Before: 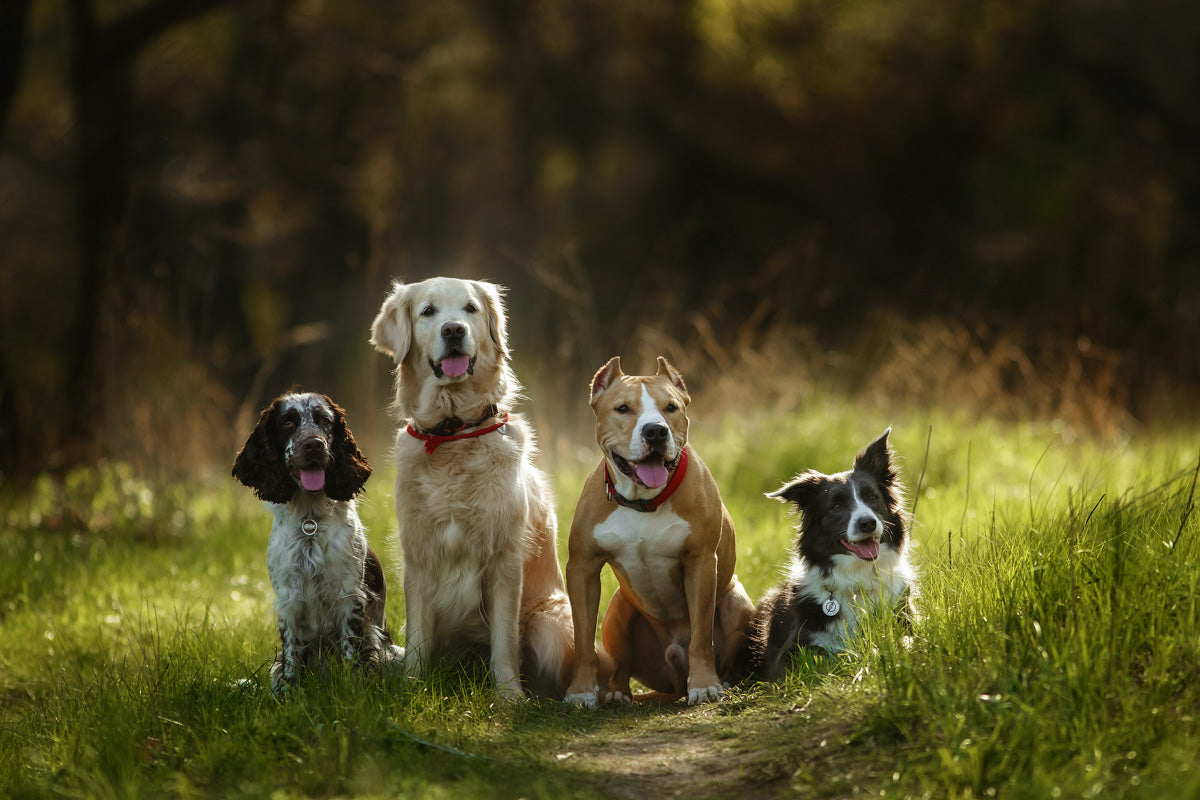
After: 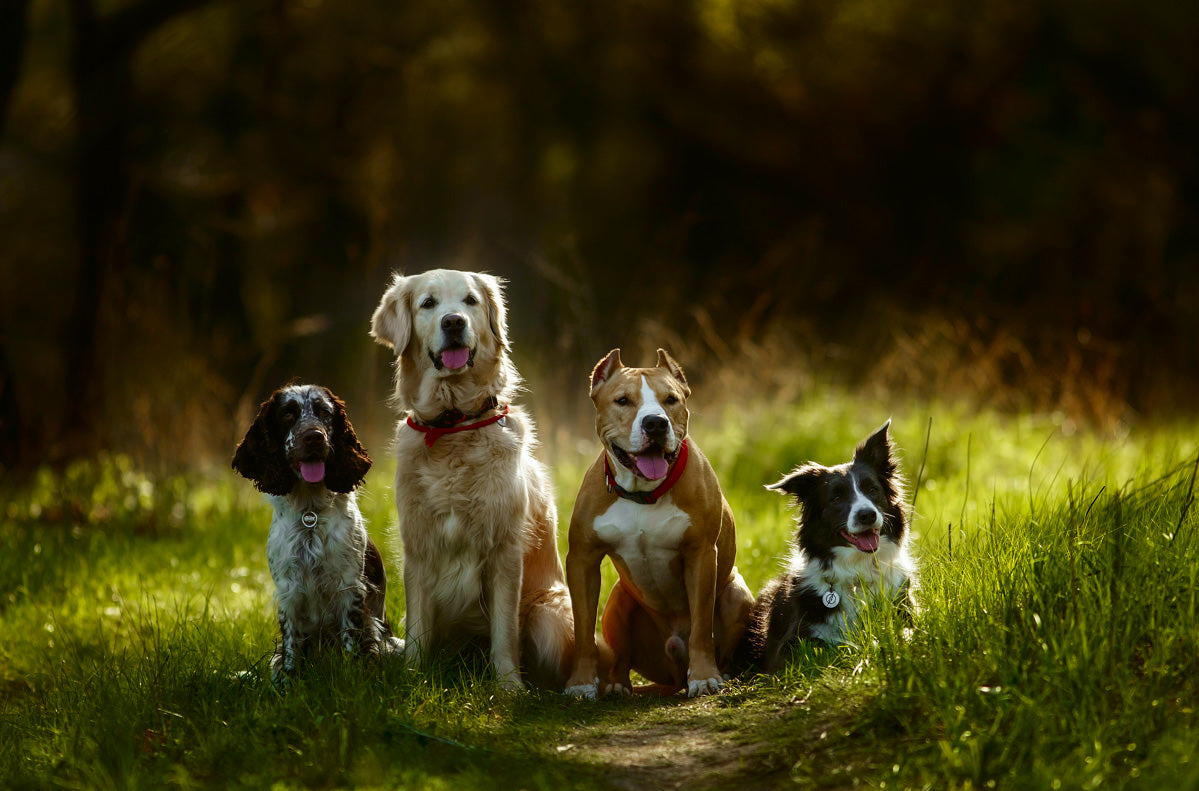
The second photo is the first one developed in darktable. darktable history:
contrast brightness saturation: contrast 0.12, brightness -0.12, saturation 0.2
shadows and highlights: radius 334.93, shadows 63.48, highlights 6.06, compress 87.7%, highlights color adjustment 39.73%, soften with gaussian
crop: top 1.049%, right 0.001%
